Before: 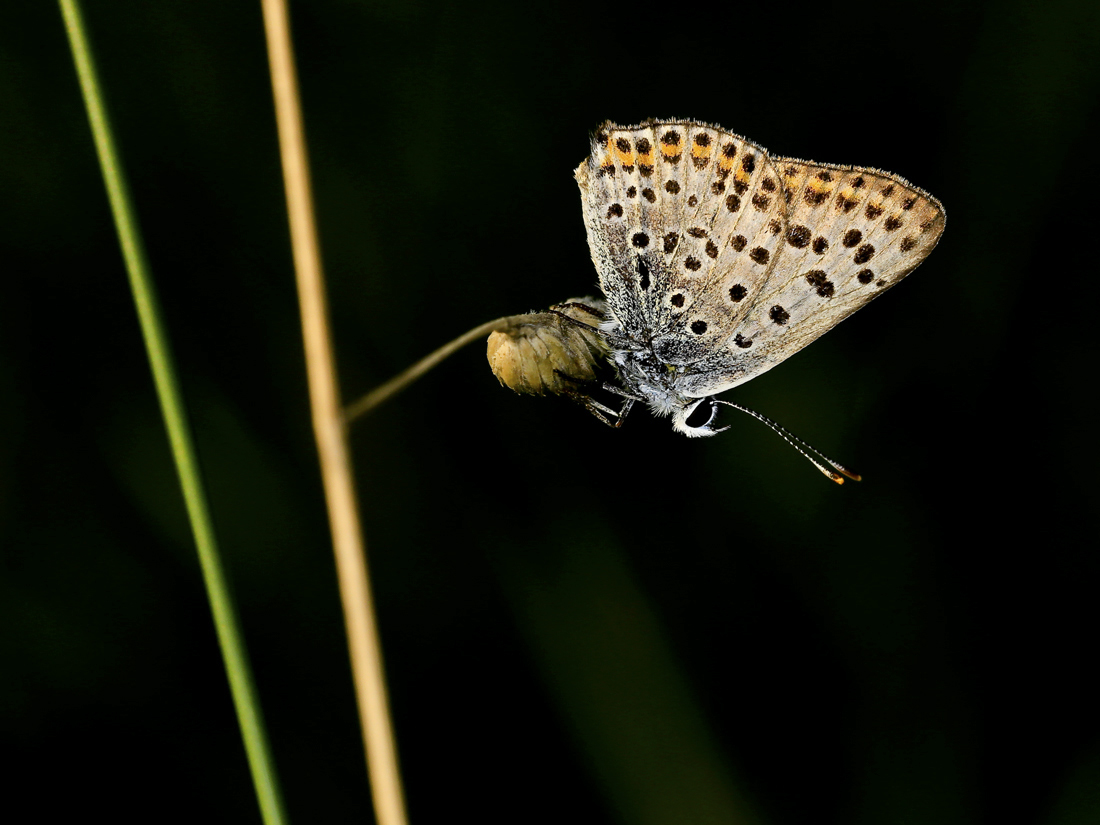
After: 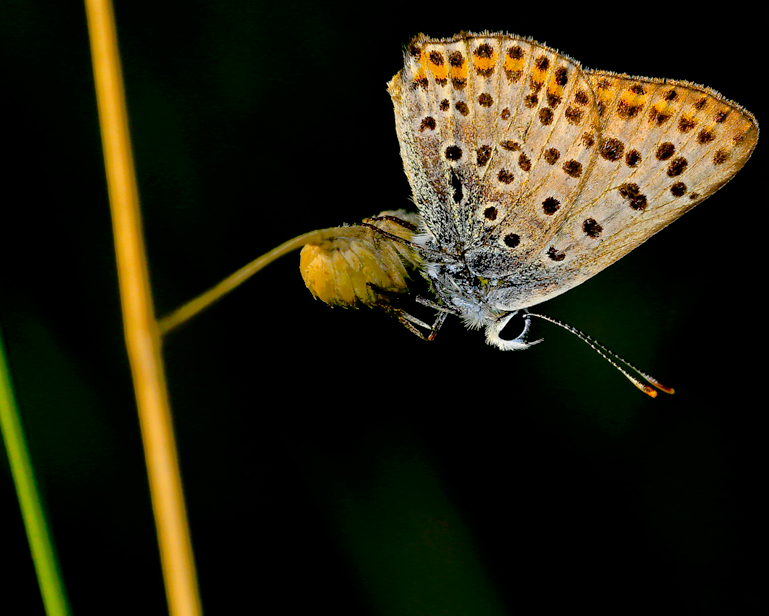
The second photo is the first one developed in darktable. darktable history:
crop and rotate: left 17.046%, top 10.659%, right 12.989%, bottom 14.553%
color balance rgb: perceptual saturation grading › global saturation 25%, global vibrance 20%
shadows and highlights: on, module defaults
